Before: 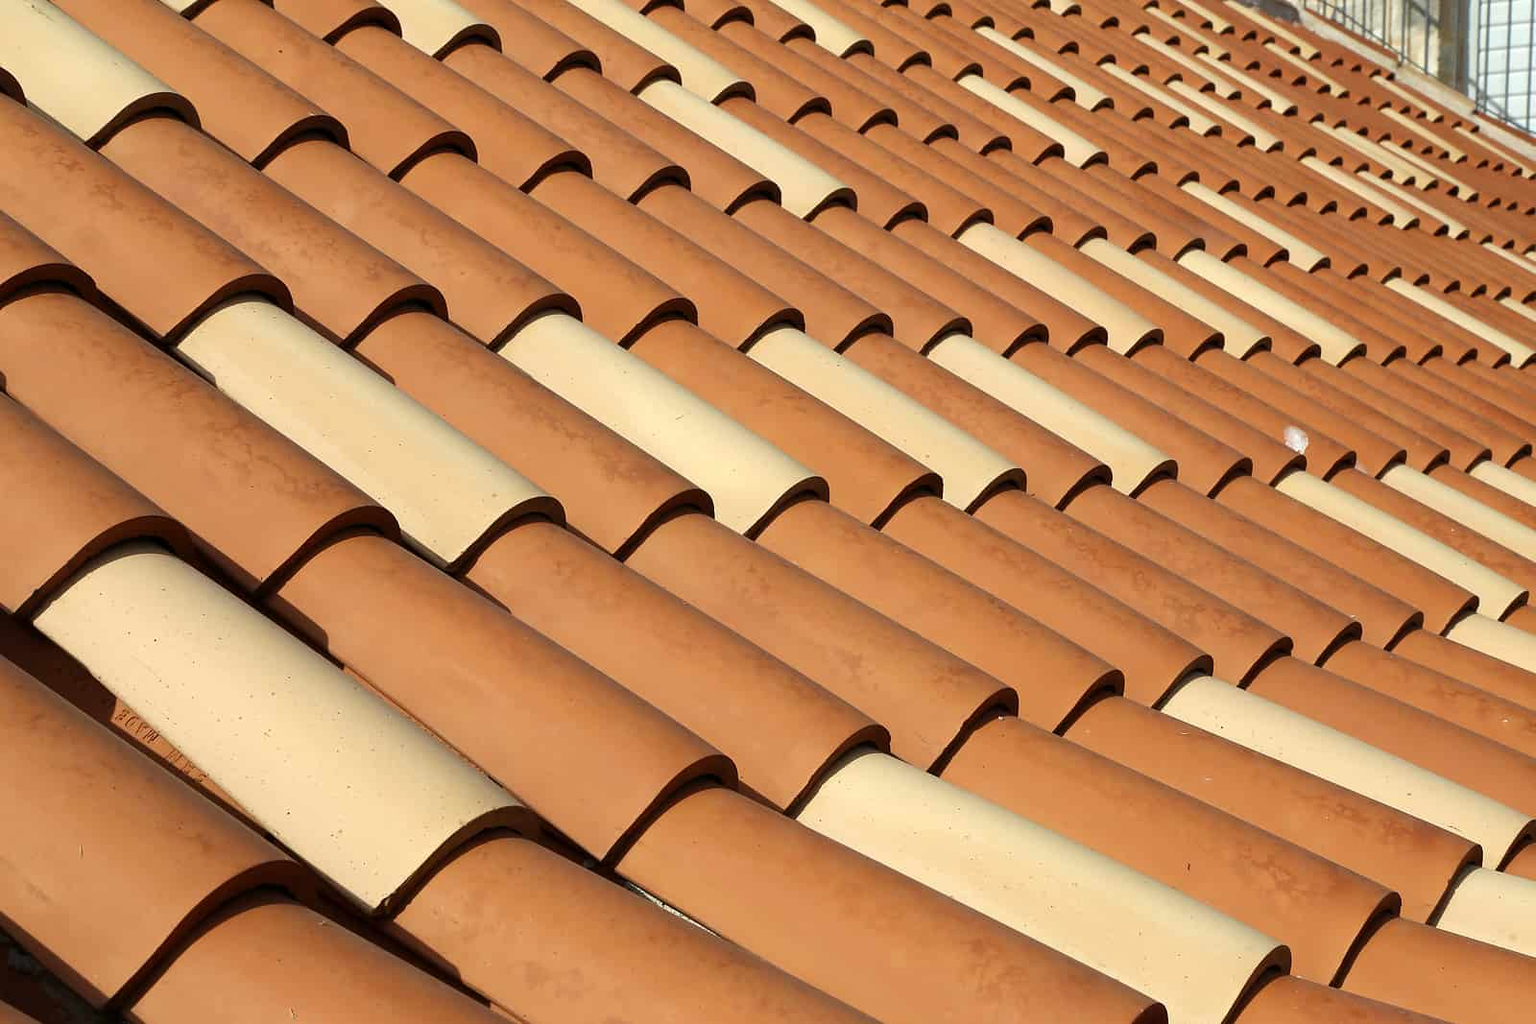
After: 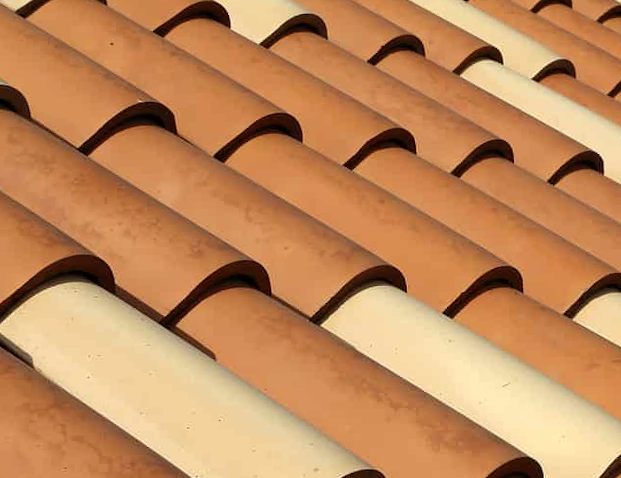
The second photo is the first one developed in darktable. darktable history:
crop and rotate: left 10.817%, top 0.062%, right 47.194%, bottom 53.626%
rotate and perspective: rotation -1.68°, lens shift (vertical) -0.146, crop left 0.049, crop right 0.912, crop top 0.032, crop bottom 0.96
